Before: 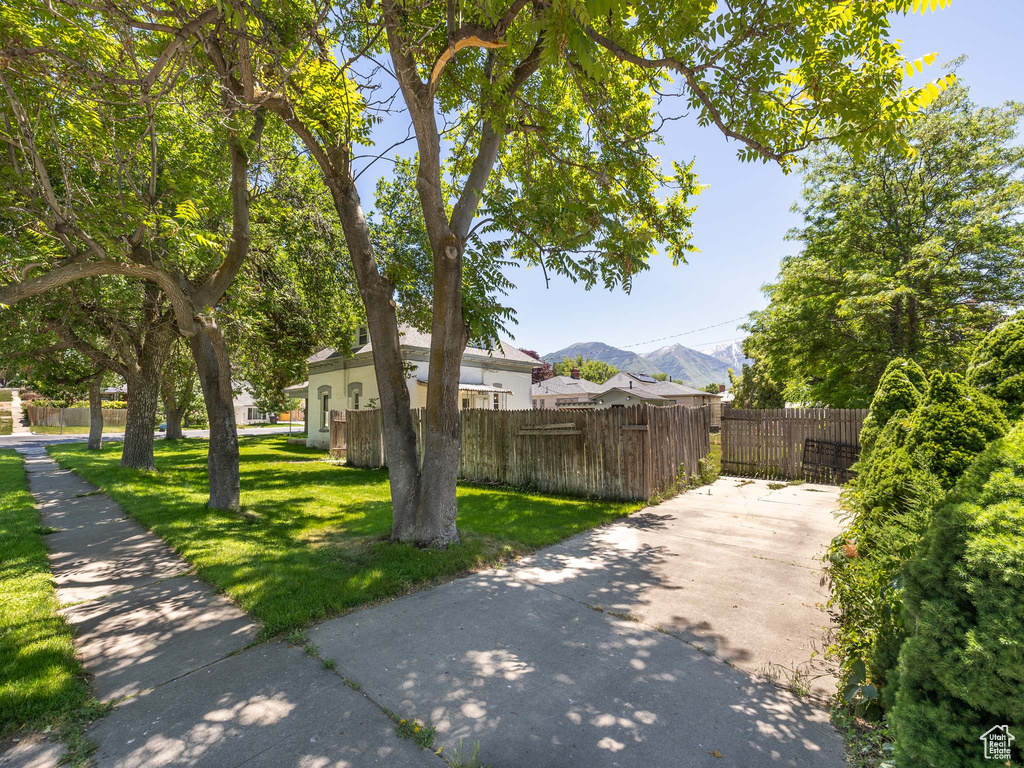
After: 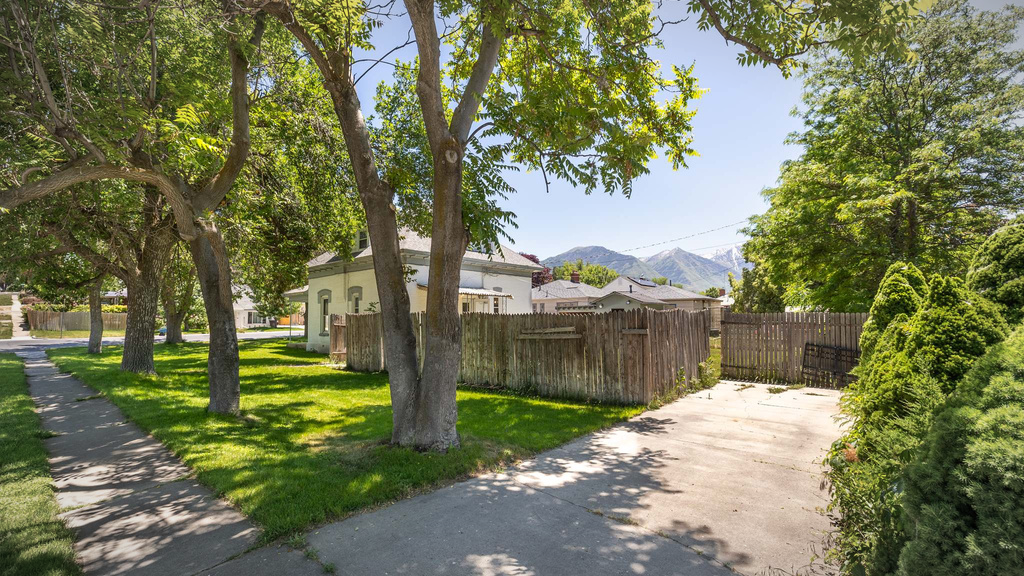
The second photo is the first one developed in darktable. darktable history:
vignetting: fall-off start 81.06%, fall-off radius 61.48%, automatic ratio true, width/height ratio 1.411
crop and rotate: top 12.553%, bottom 12.318%
